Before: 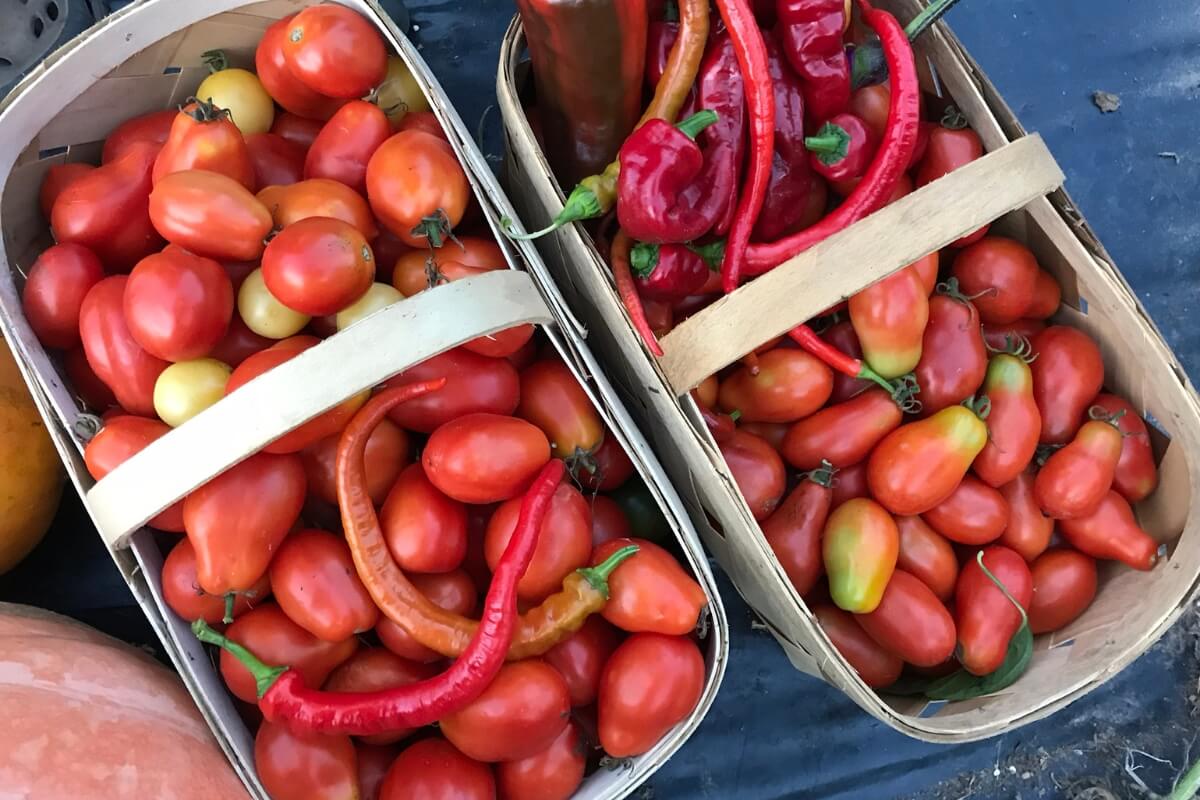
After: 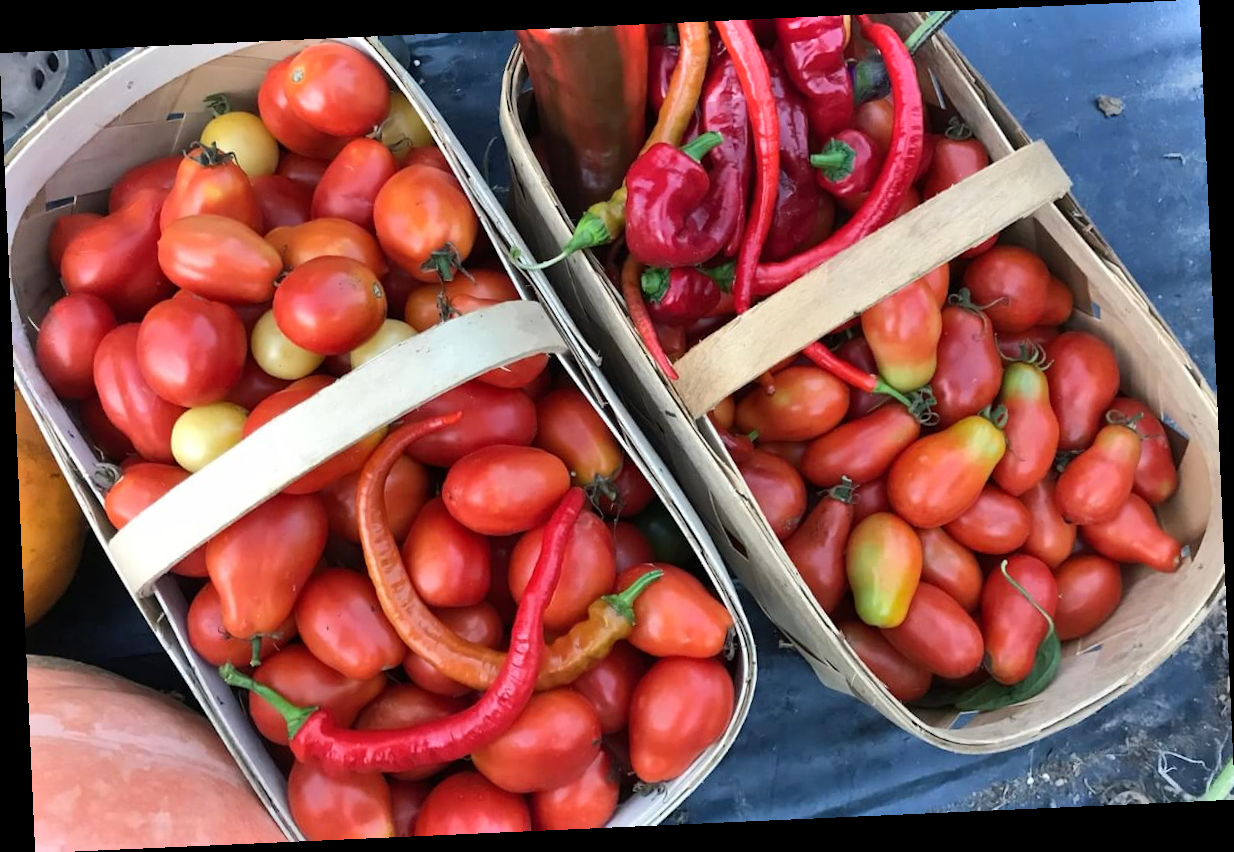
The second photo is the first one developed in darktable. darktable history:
rotate and perspective: rotation -2.56°, automatic cropping off
shadows and highlights: low approximation 0.01, soften with gaussian
